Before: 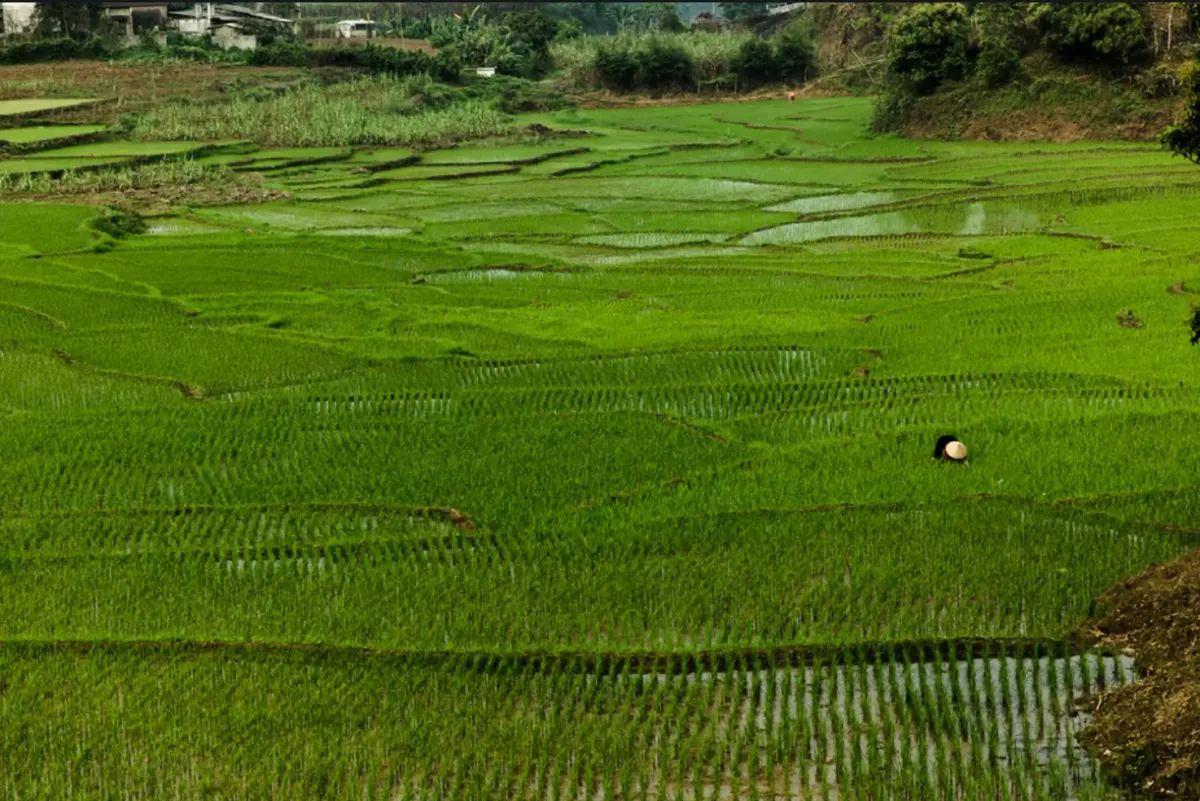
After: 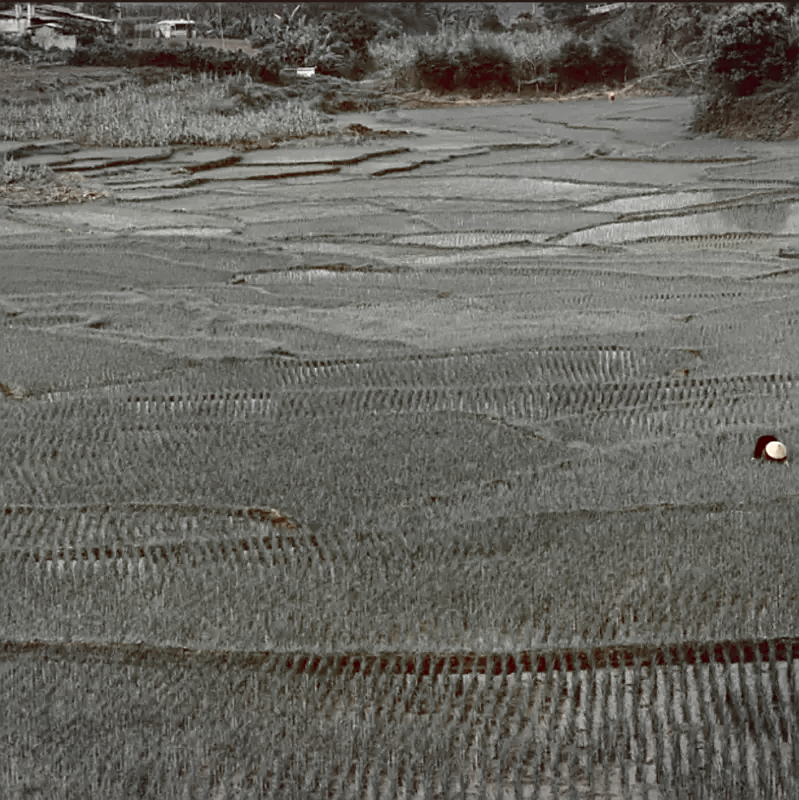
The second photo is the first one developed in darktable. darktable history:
crop and rotate: left 15.055%, right 18.278%
color correction: saturation 1.11
color balance rgb: shadows lift › luminance 1%, shadows lift › chroma 0.2%, shadows lift › hue 20°, power › luminance 1%, power › chroma 0.4%, power › hue 34°, highlights gain › luminance 0.8%, highlights gain › chroma 0.4%, highlights gain › hue 44°, global offset › chroma 0.4%, global offset › hue 34°, white fulcrum 0.08 EV, linear chroma grading › shadows -7%, linear chroma grading › highlights -7%, linear chroma grading › global chroma -10%, linear chroma grading › mid-tones -8%, perceptual saturation grading › global saturation -28%, perceptual saturation grading › highlights -20%, perceptual saturation grading › mid-tones -24%, perceptual saturation grading › shadows -24%, perceptual brilliance grading › global brilliance -1%, perceptual brilliance grading › highlights -1%, perceptual brilliance grading › mid-tones -1%, perceptual brilliance grading › shadows -1%, global vibrance -17%, contrast -6%
exposure: exposure 0.3 EV, compensate highlight preservation false
sharpen: on, module defaults
vignetting: fall-off start 100%, brightness -0.282, width/height ratio 1.31
color zones: curves: ch0 [(0, 0.447) (0.184, 0.543) (0.323, 0.476) (0.429, 0.445) (0.571, 0.443) (0.714, 0.451) (0.857, 0.452) (1, 0.447)]; ch1 [(0, 0.464) (0.176, 0.46) (0.287, 0.177) (0.429, 0.002) (0.571, 0) (0.714, 0) (0.857, 0) (1, 0.464)], mix 20%
